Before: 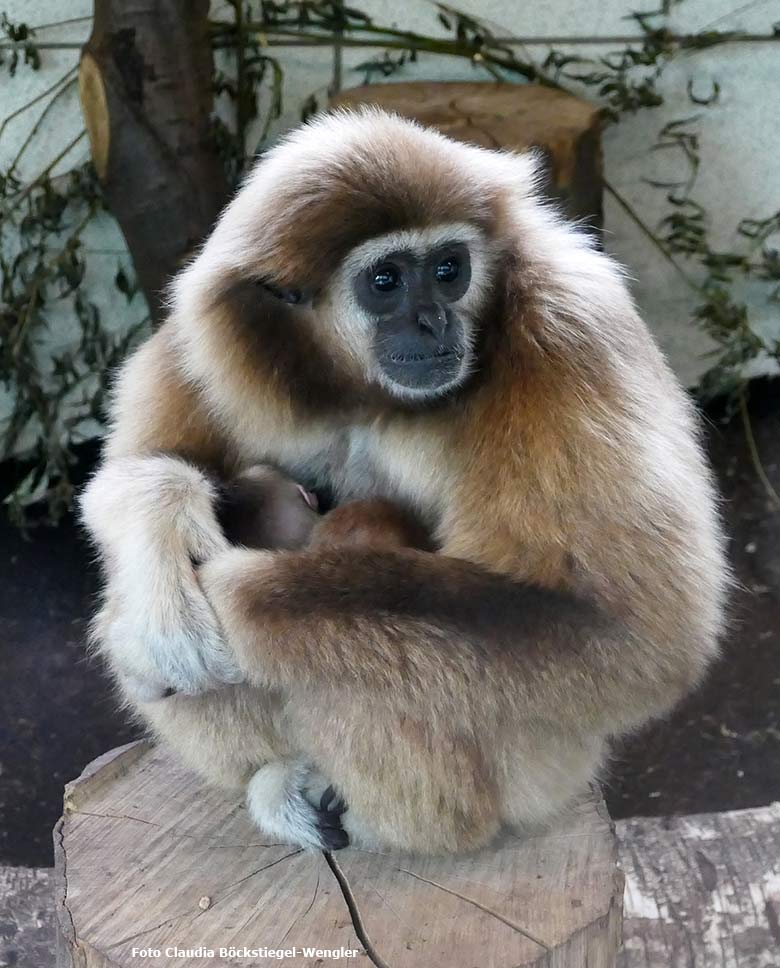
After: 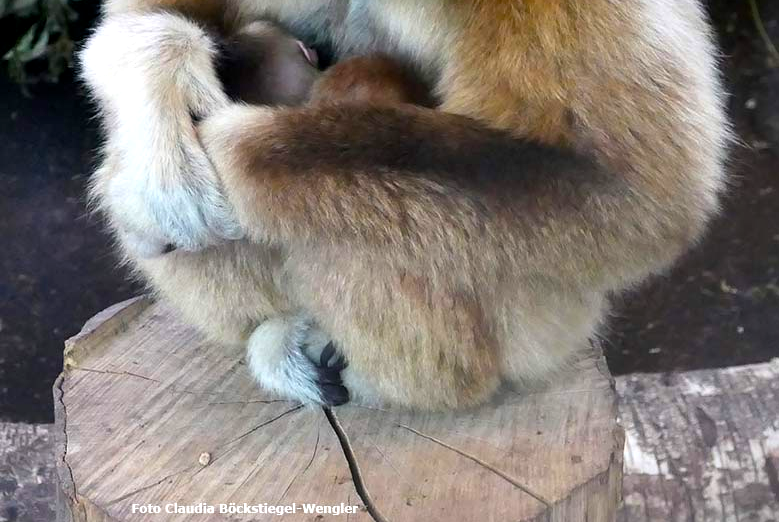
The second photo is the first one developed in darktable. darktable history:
crop and rotate: top 46.051%, right 0.07%
color correction: highlights b* 0.044
exposure: black level correction 0.002, compensate exposure bias true, compensate highlight preservation false
vignetting: fall-off start 100.43%, fall-off radius 65.3%, saturation 0.373, center (-0.148, 0.012), automatic ratio true
color balance rgb: perceptual saturation grading › global saturation 19.695%, perceptual brilliance grading › highlights 9.437%, perceptual brilliance grading › mid-tones 4.554%, global vibrance 20%
